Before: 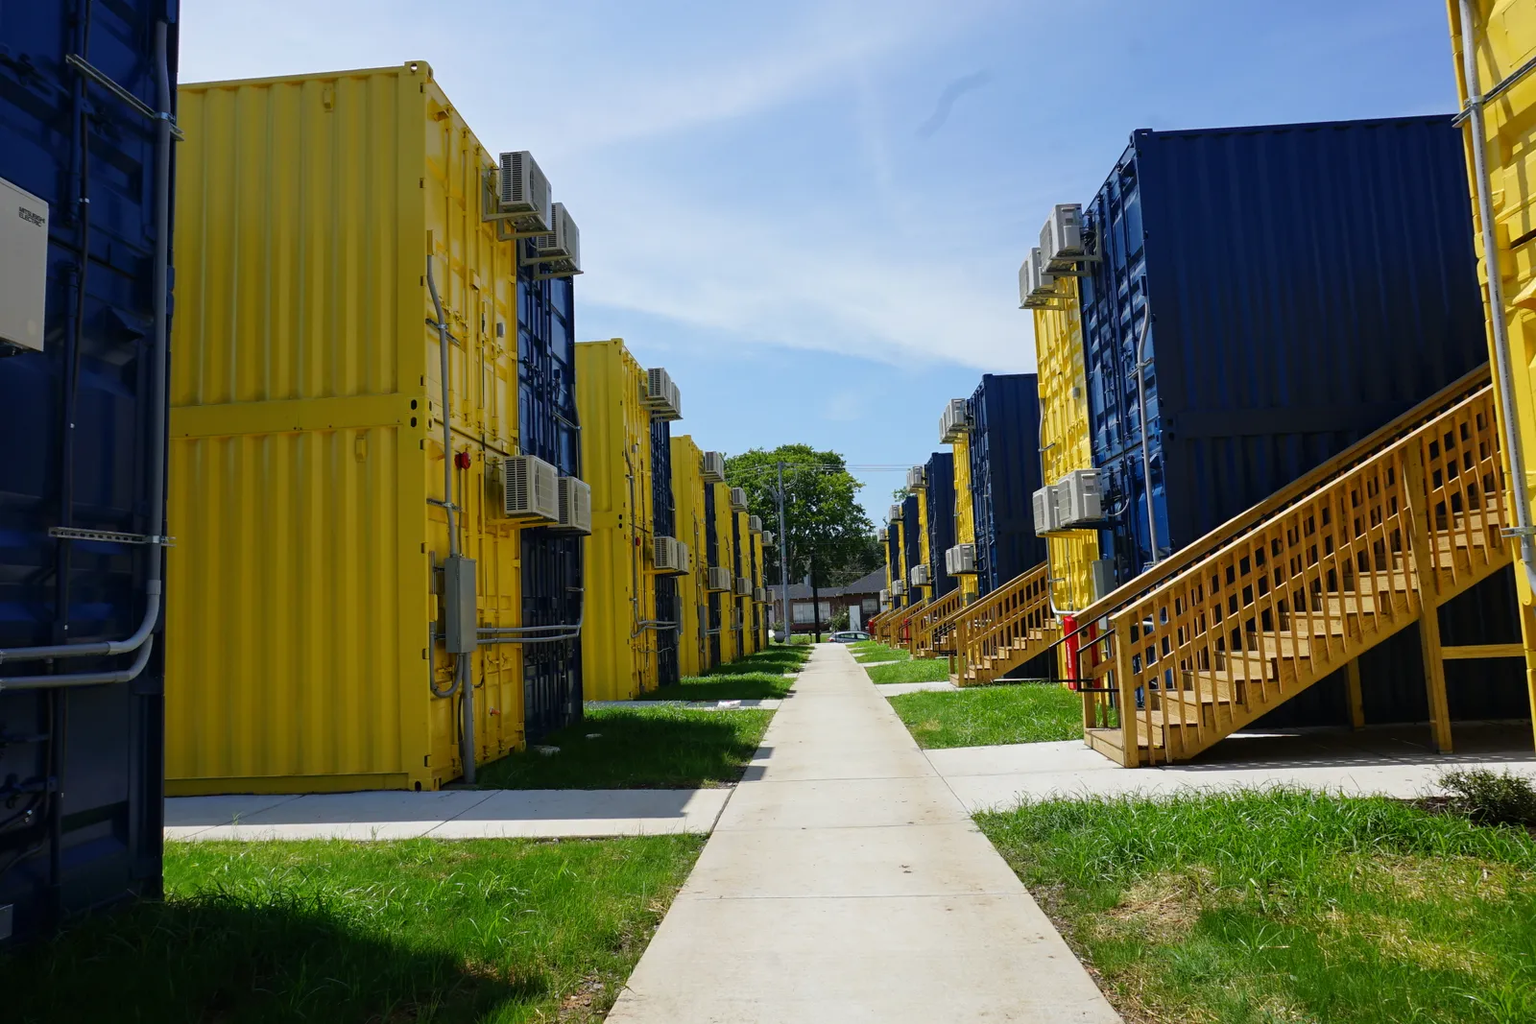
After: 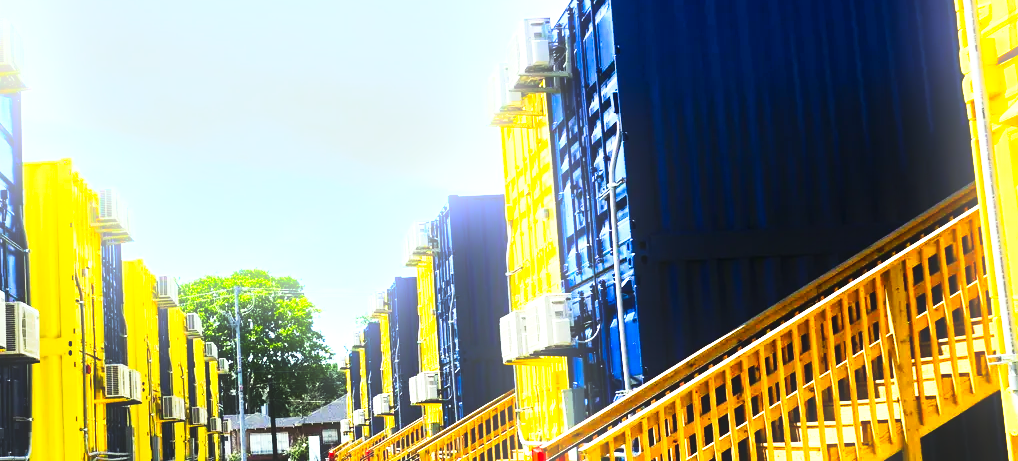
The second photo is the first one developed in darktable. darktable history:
levels: levels [0, 0.51, 1]
tone curve: curves: ch0 [(0, 0) (0.003, 0.011) (0.011, 0.019) (0.025, 0.03) (0.044, 0.045) (0.069, 0.061) (0.1, 0.085) (0.136, 0.119) (0.177, 0.159) (0.224, 0.205) (0.277, 0.261) (0.335, 0.329) (0.399, 0.407) (0.468, 0.508) (0.543, 0.606) (0.623, 0.71) (0.709, 0.815) (0.801, 0.903) (0.898, 0.957) (1, 1)], preserve colors none
color correction: highlights a* -2.68, highlights b* 2.57
exposure: black level correction 0, exposure 1.4 EV, compensate highlight preservation false
bloom: size 9%, threshold 100%, strength 7%
contrast brightness saturation: contrast 0.13, brightness -0.05, saturation 0.16
tone equalizer: -8 EV -0.75 EV, -7 EV -0.7 EV, -6 EV -0.6 EV, -5 EV -0.4 EV, -3 EV 0.4 EV, -2 EV 0.6 EV, -1 EV 0.7 EV, +0 EV 0.75 EV, edges refinement/feathering 500, mask exposure compensation -1.57 EV, preserve details no
crop: left 36.005%, top 18.293%, right 0.31%, bottom 38.444%
